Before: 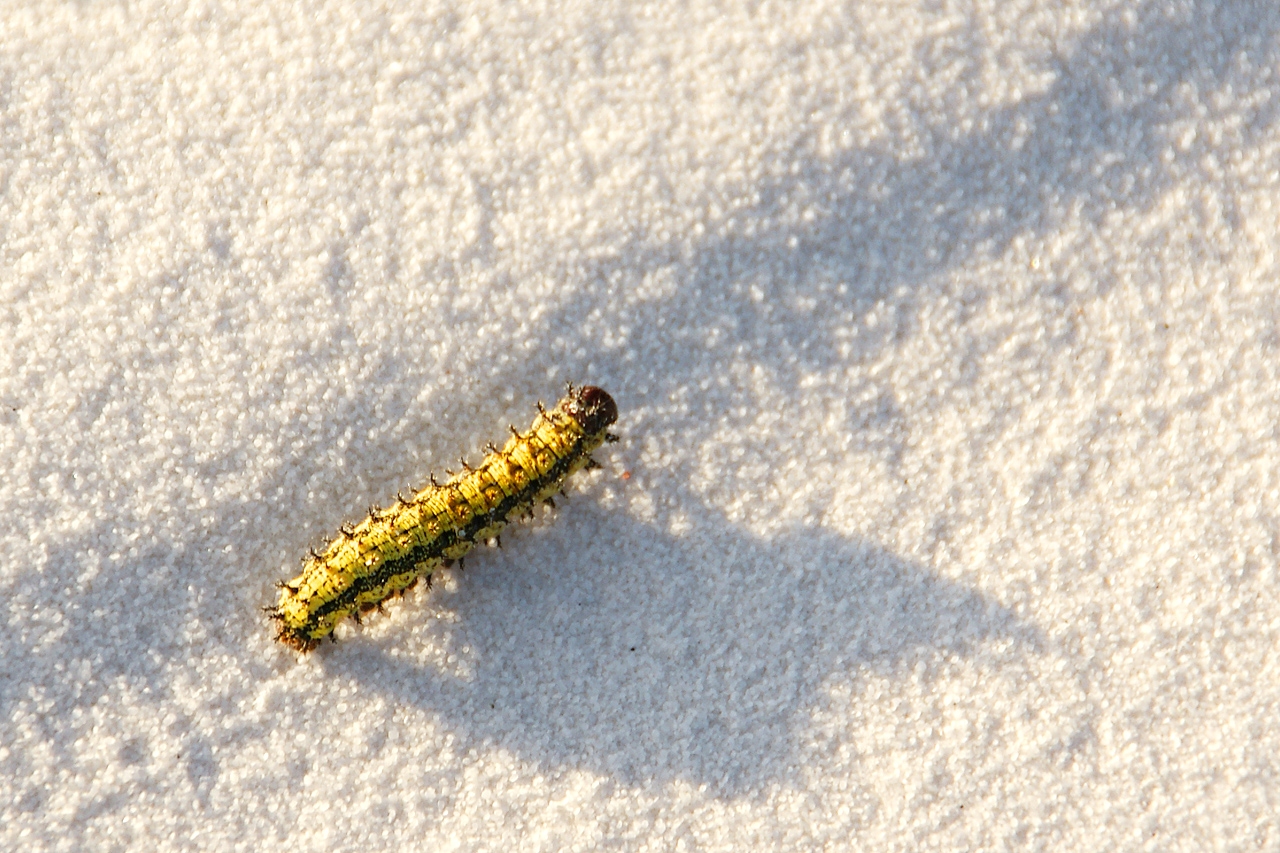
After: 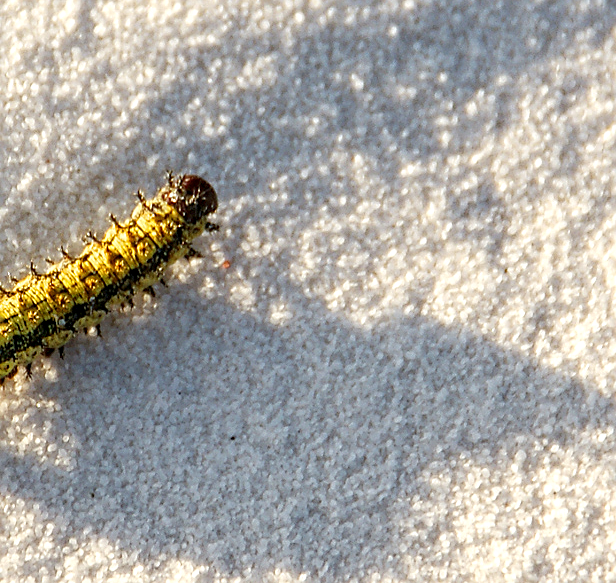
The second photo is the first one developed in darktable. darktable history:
local contrast: detail 130%
shadows and highlights: shadows 32.32, highlights -33.13, soften with gaussian
crop: left 31.32%, top 24.815%, right 20.245%, bottom 6.365%
sharpen: on, module defaults
